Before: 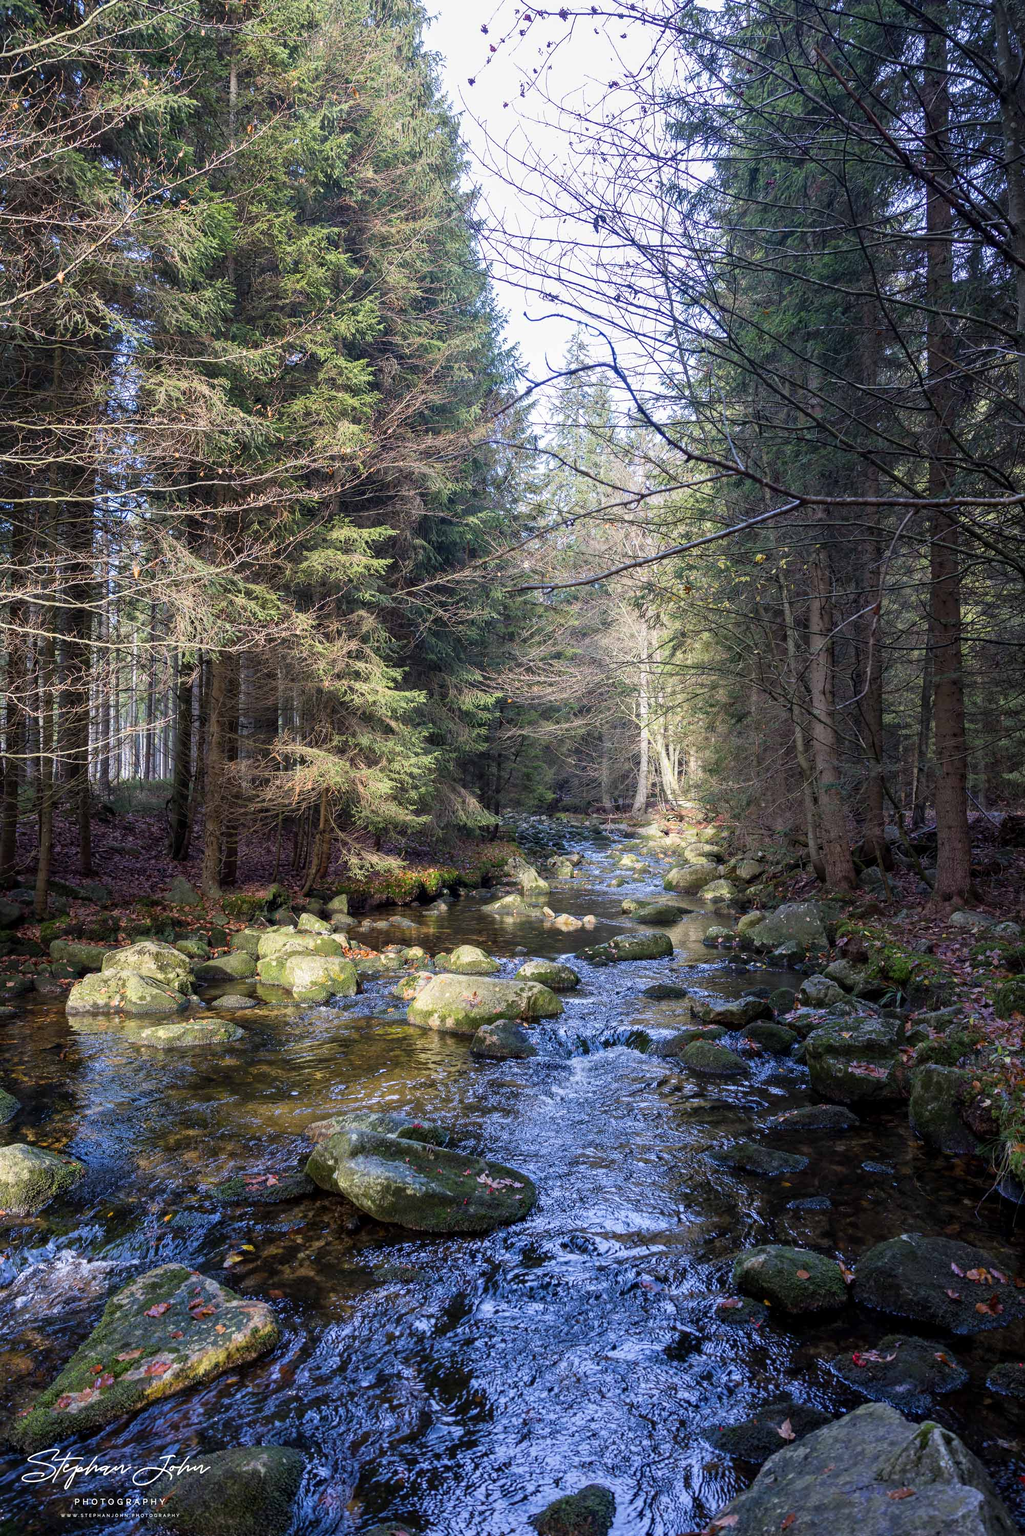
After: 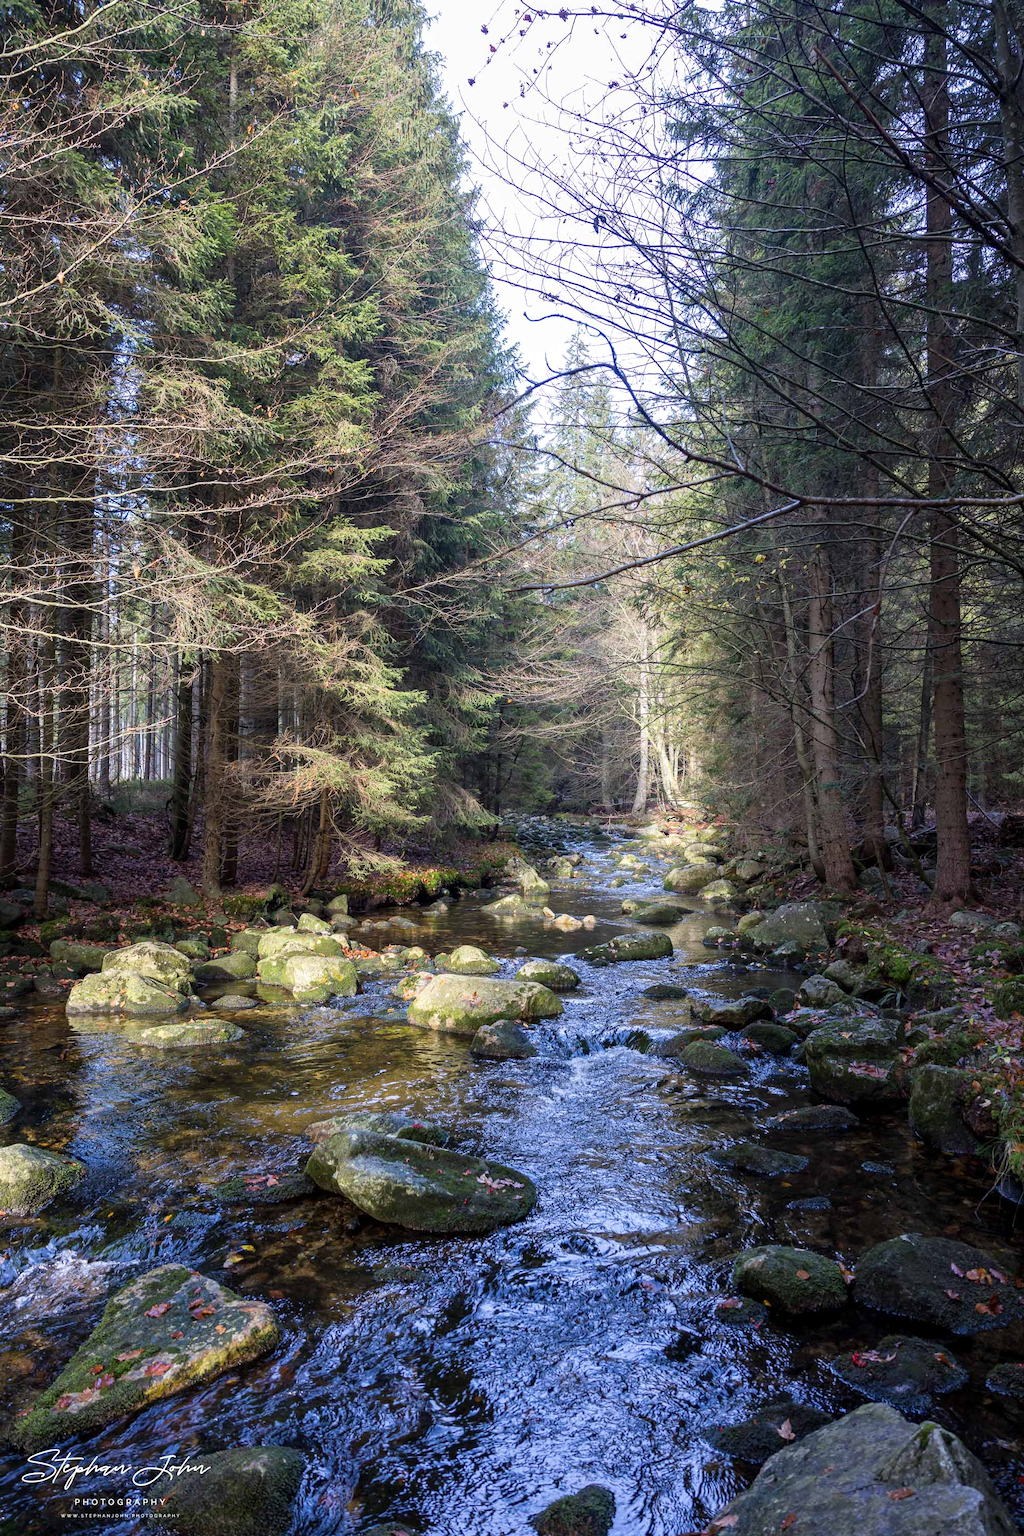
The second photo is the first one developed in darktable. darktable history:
exposure: exposure 0.085 EV, compensate exposure bias true, compensate highlight preservation false
